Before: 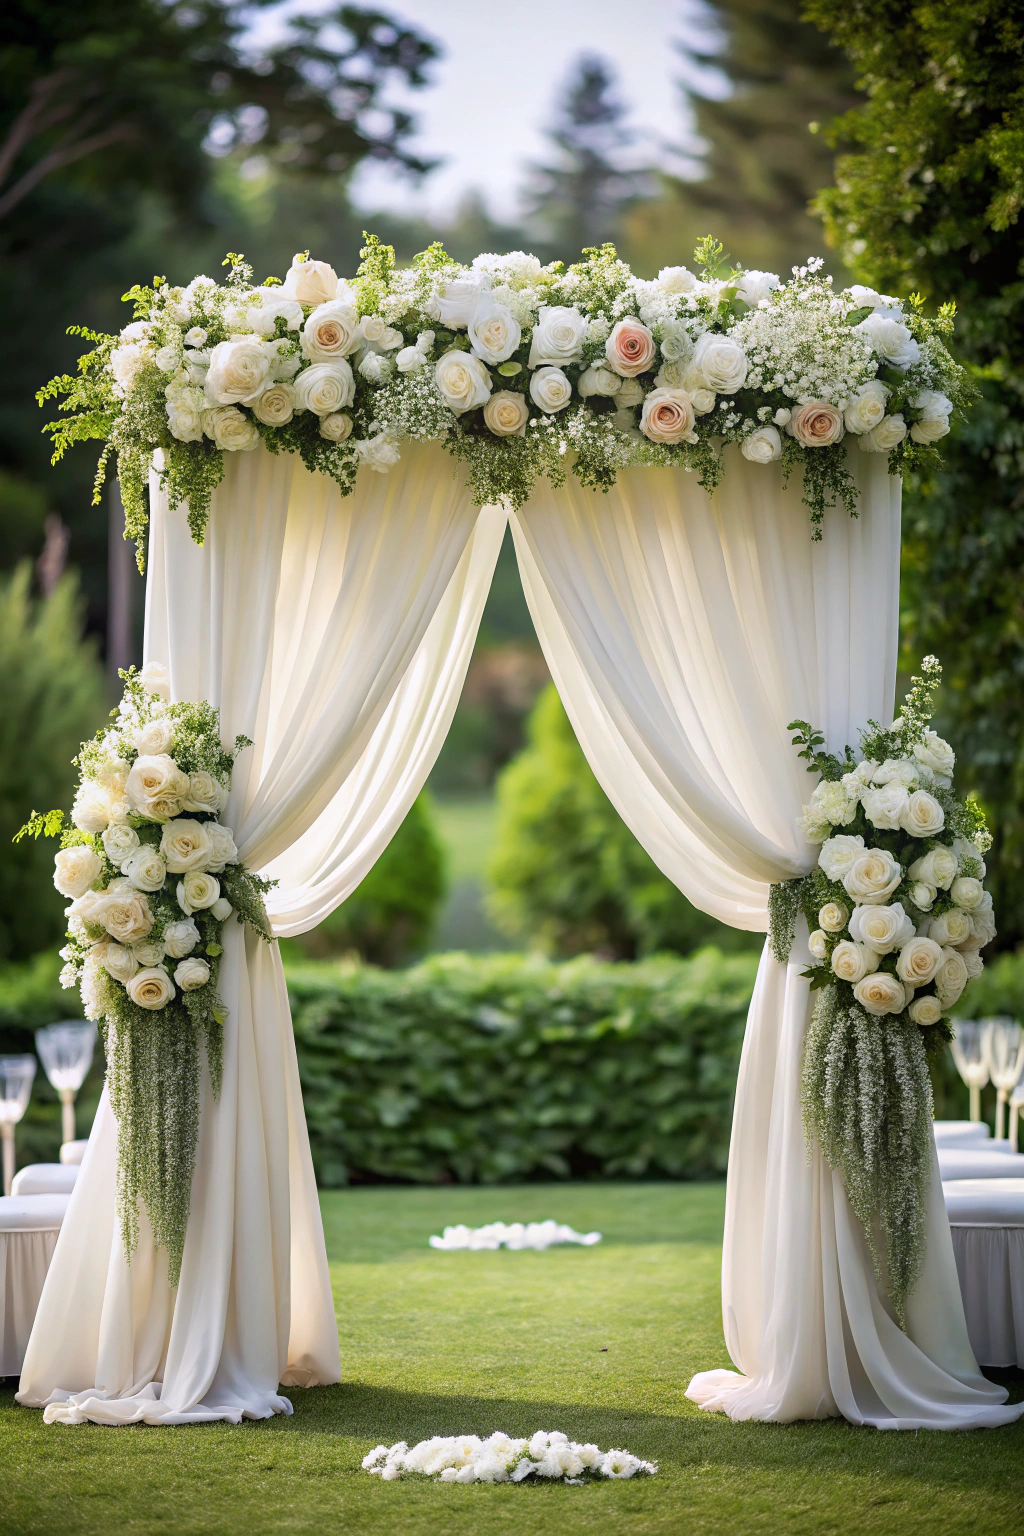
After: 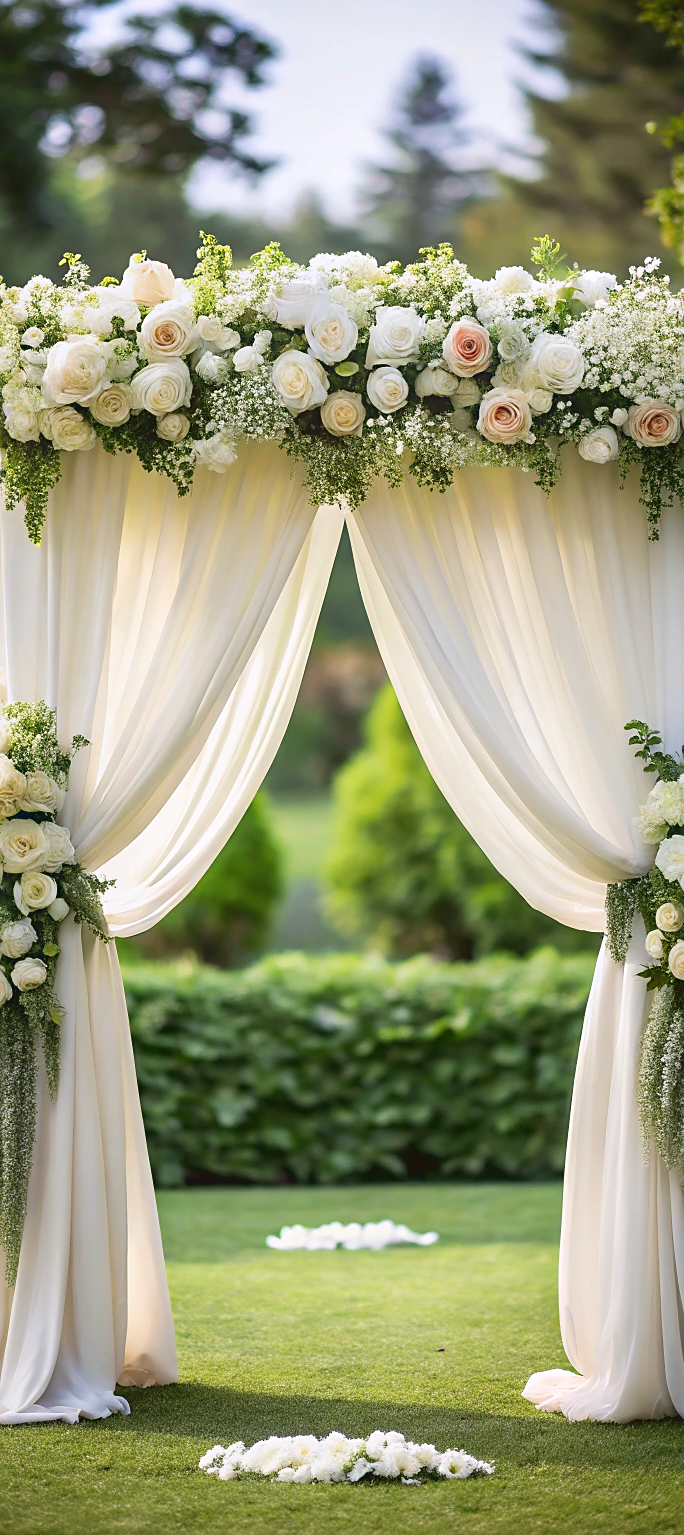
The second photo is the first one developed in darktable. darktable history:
tone equalizer: on, module defaults
sharpen: radius 1.908, amount 0.394, threshold 1.615
crop and rotate: left 15.949%, right 17.173%
tone curve: curves: ch0 [(0, 0.046) (0.04, 0.074) (0.831, 0.861) (1, 1)]; ch1 [(0, 0) (0.146, 0.159) (0.338, 0.365) (0.417, 0.455) (0.489, 0.486) (0.504, 0.502) (0.529, 0.537) (0.563, 0.567) (1, 1)]; ch2 [(0, 0) (0.307, 0.298) (0.388, 0.375) (0.443, 0.456) (0.485, 0.492) (0.544, 0.525) (1, 1)], color space Lab, linked channels, preserve colors none
